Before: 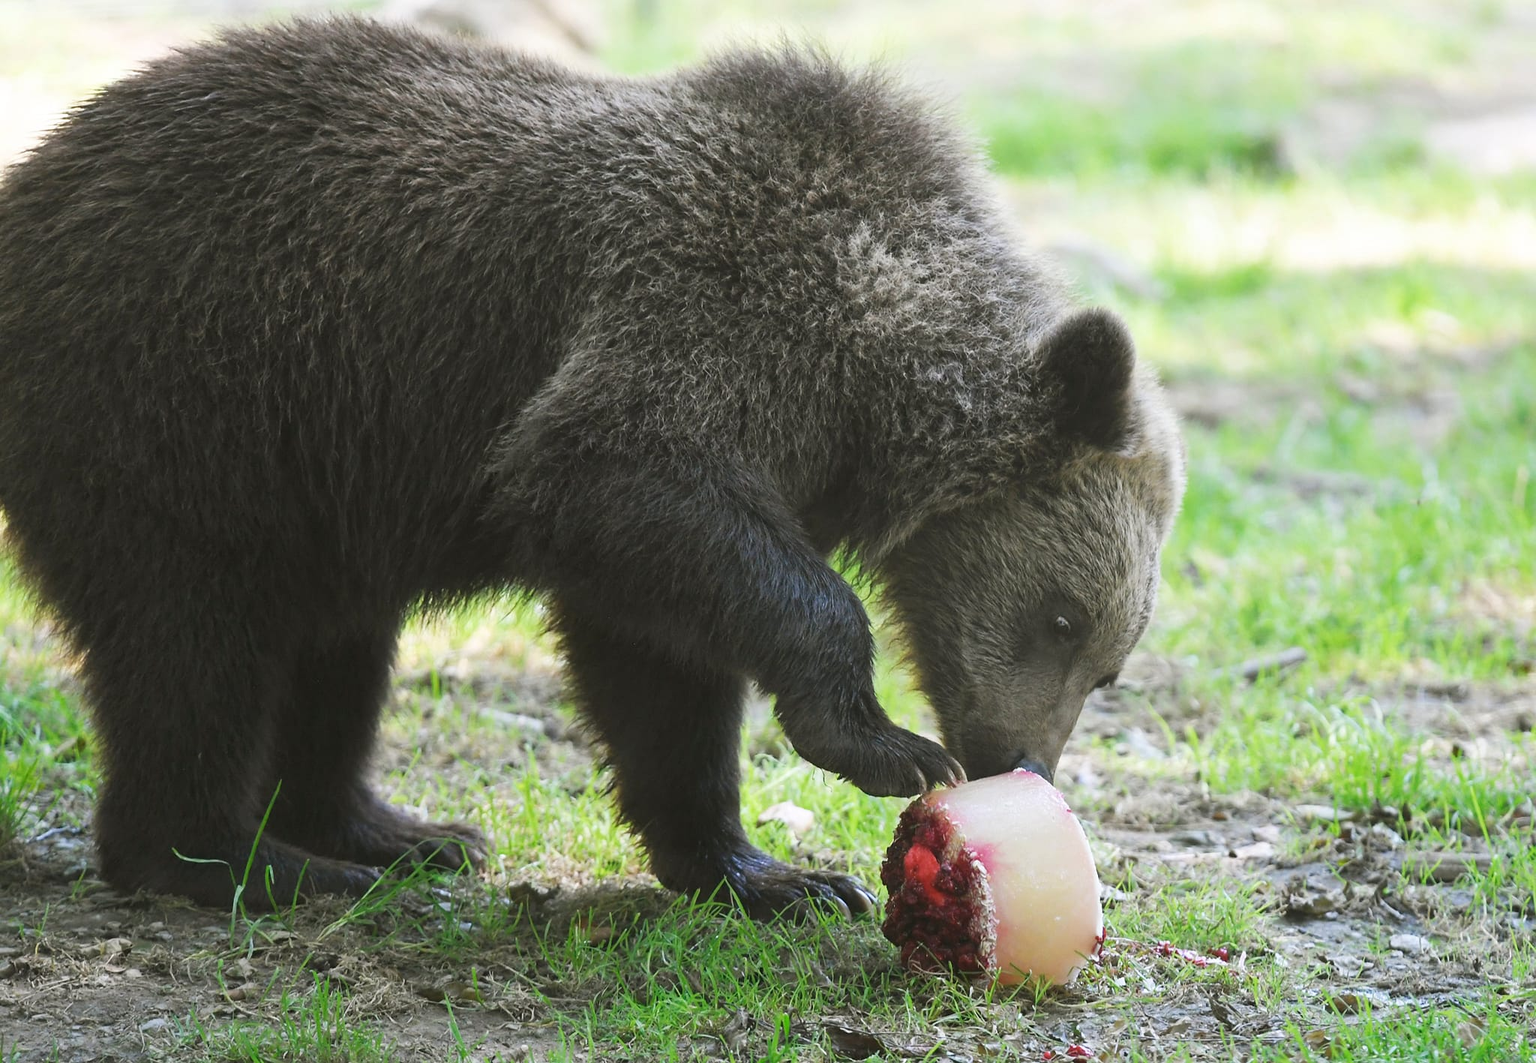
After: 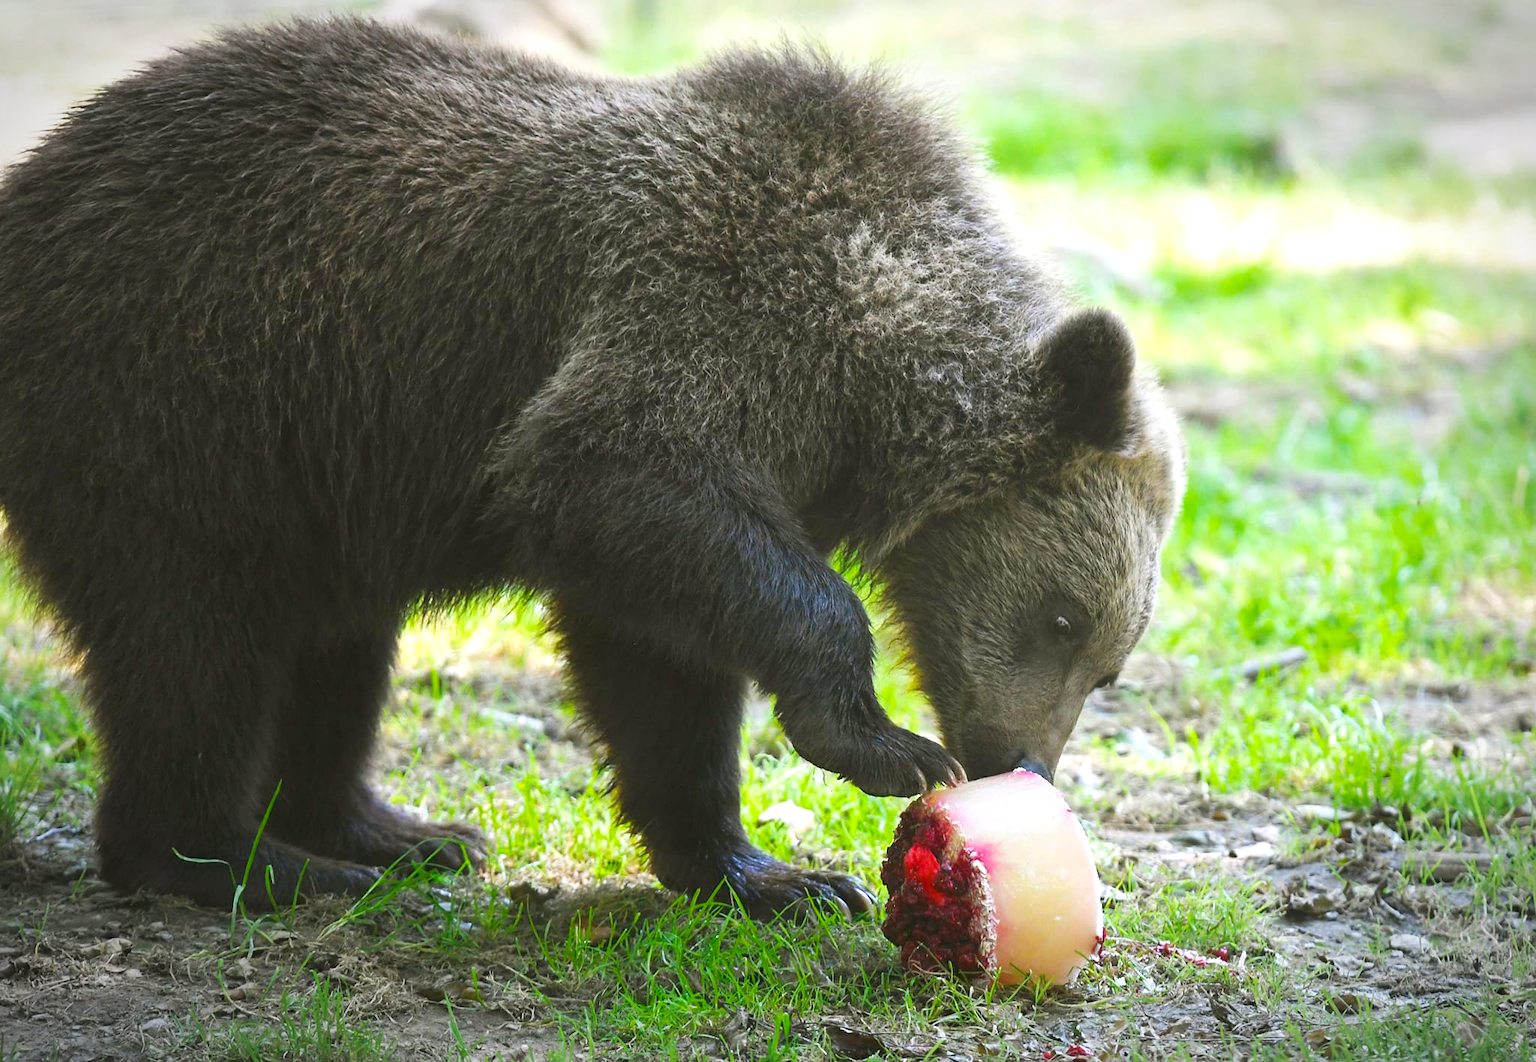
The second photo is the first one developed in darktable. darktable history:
base curve: exposure shift 0, preserve colors none
vignetting: automatic ratio true
color balance rgb: perceptual saturation grading › global saturation 36%, perceptual brilliance grading › global brilliance 10%, global vibrance 20%
